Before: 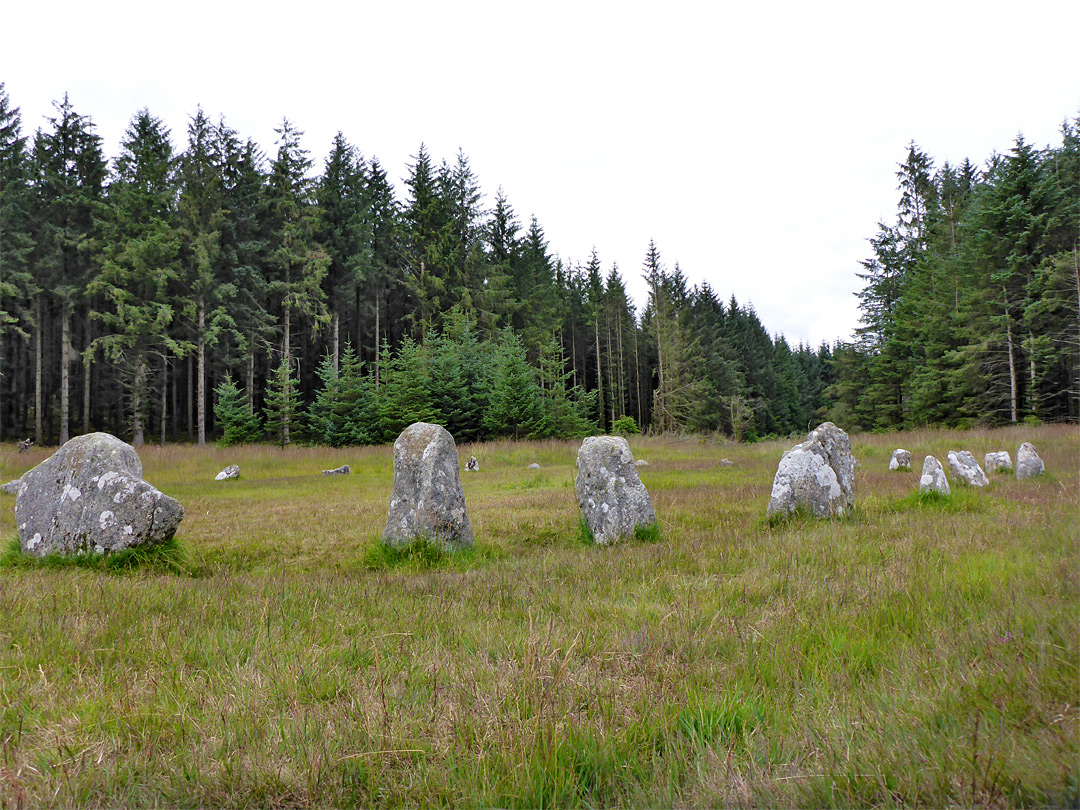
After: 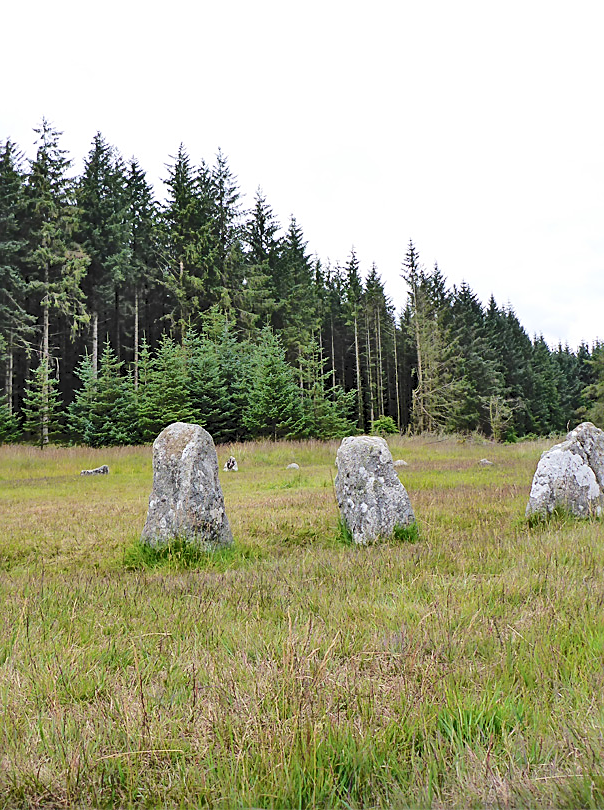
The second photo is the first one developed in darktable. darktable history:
tone equalizer: on, module defaults
base curve: curves: ch0 [(0, 0) (0.472, 0.508) (1, 1)], preserve colors none
crop and rotate: left 22.497%, right 21.528%
sharpen: on, module defaults
tone curve: curves: ch0 [(0, 0) (0.003, 0.09) (0.011, 0.095) (0.025, 0.097) (0.044, 0.108) (0.069, 0.117) (0.1, 0.129) (0.136, 0.151) (0.177, 0.185) (0.224, 0.229) (0.277, 0.299) (0.335, 0.379) (0.399, 0.469) (0.468, 0.55) (0.543, 0.629) (0.623, 0.702) (0.709, 0.775) (0.801, 0.85) (0.898, 0.91) (1, 1)], color space Lab, independent channels, preserve colors none
